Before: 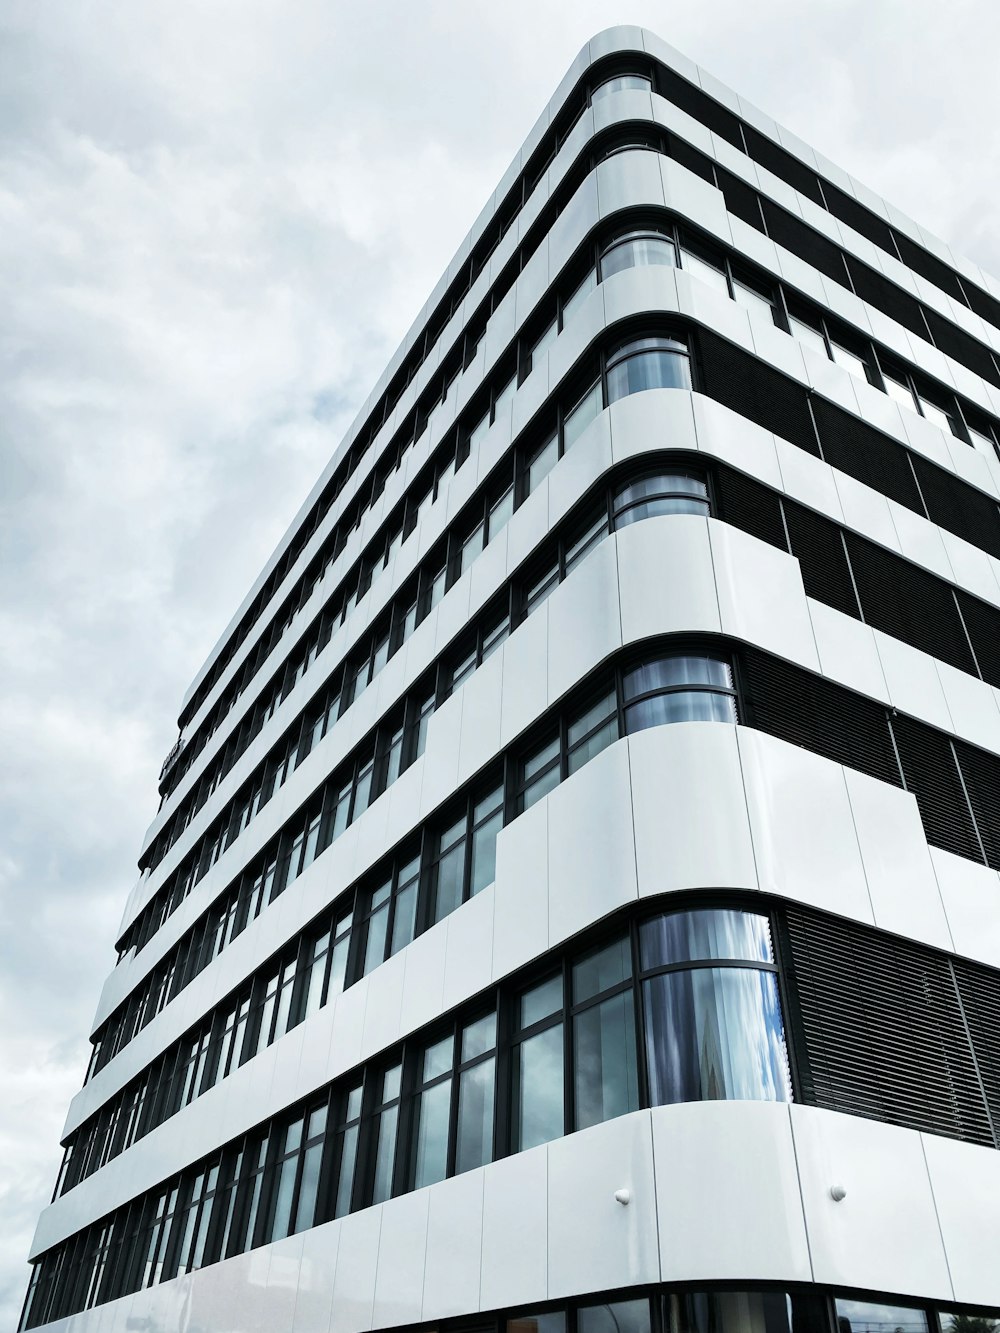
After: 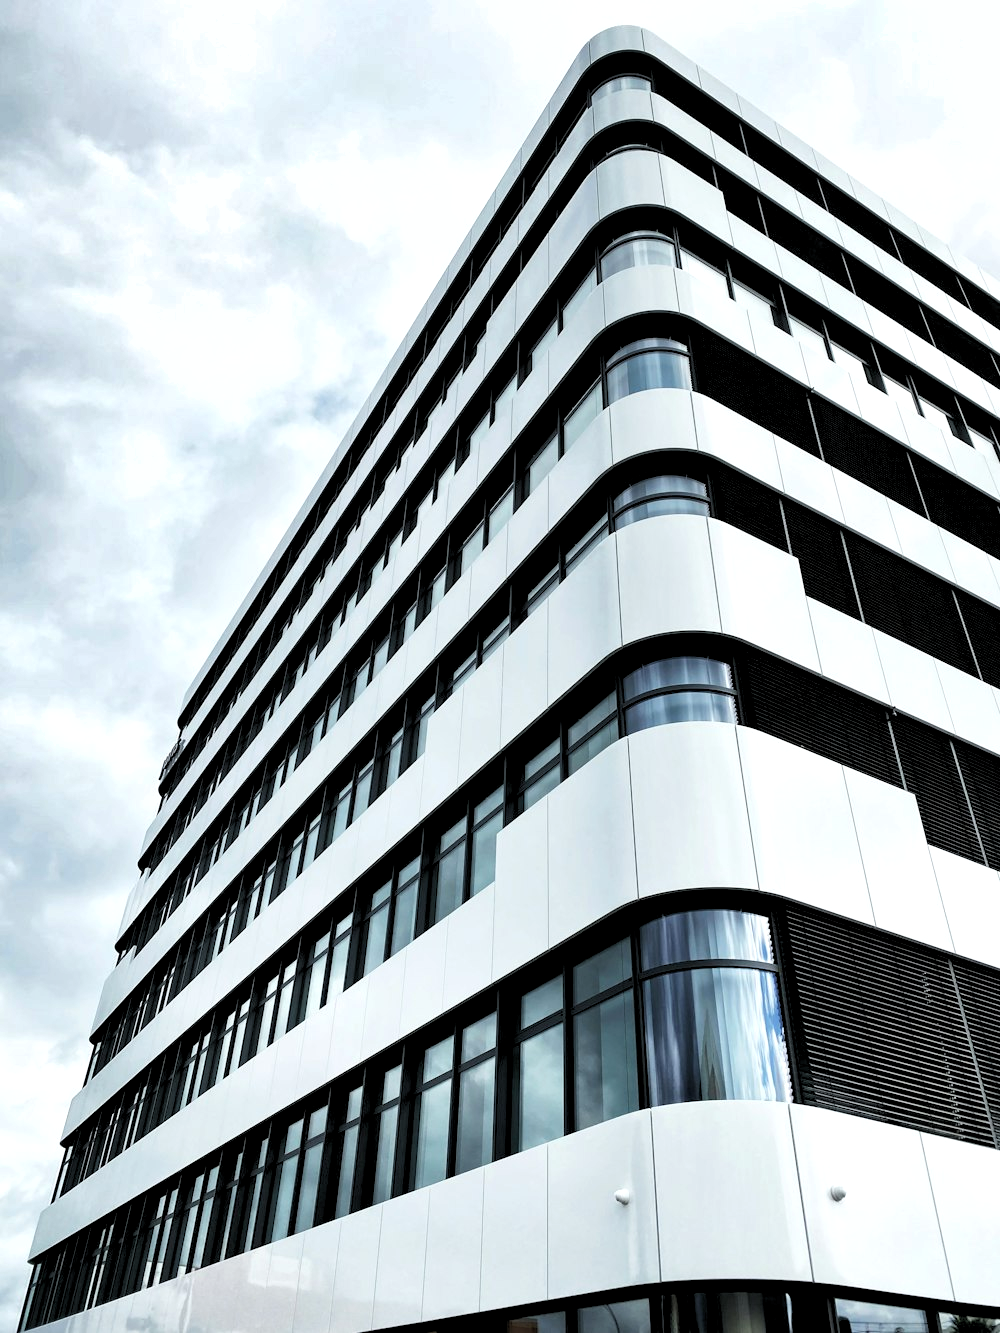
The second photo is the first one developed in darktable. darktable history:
rgb levels: levels [[0.01, 0.419, 0.839], [0, 0.5, 1], [0, 0.5, 1]]
shadows and highlights: shadows 60, soften with gaussian
